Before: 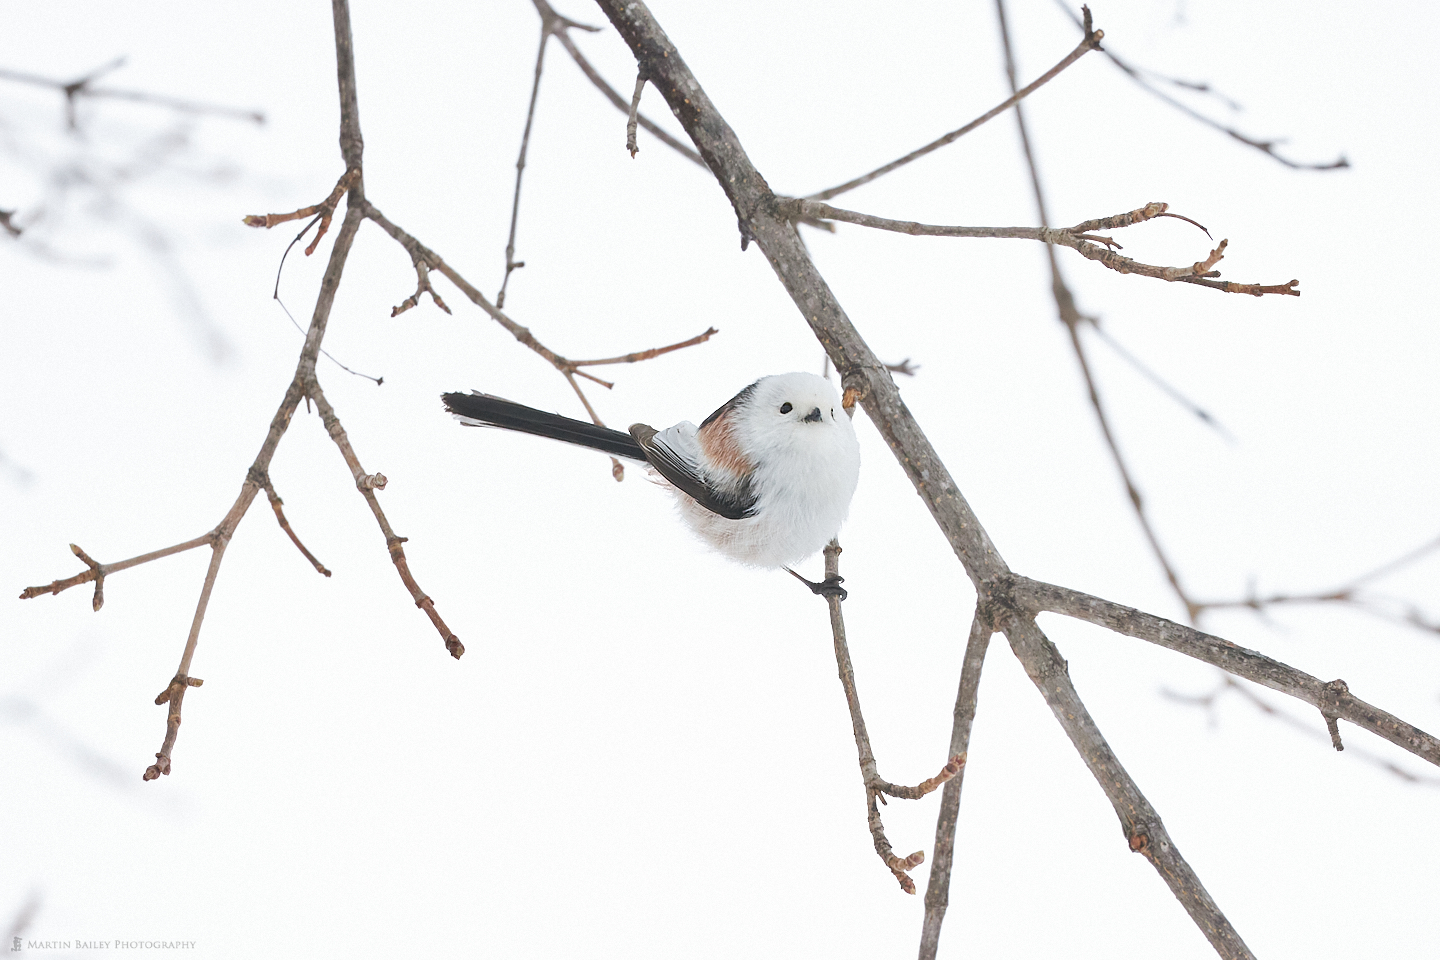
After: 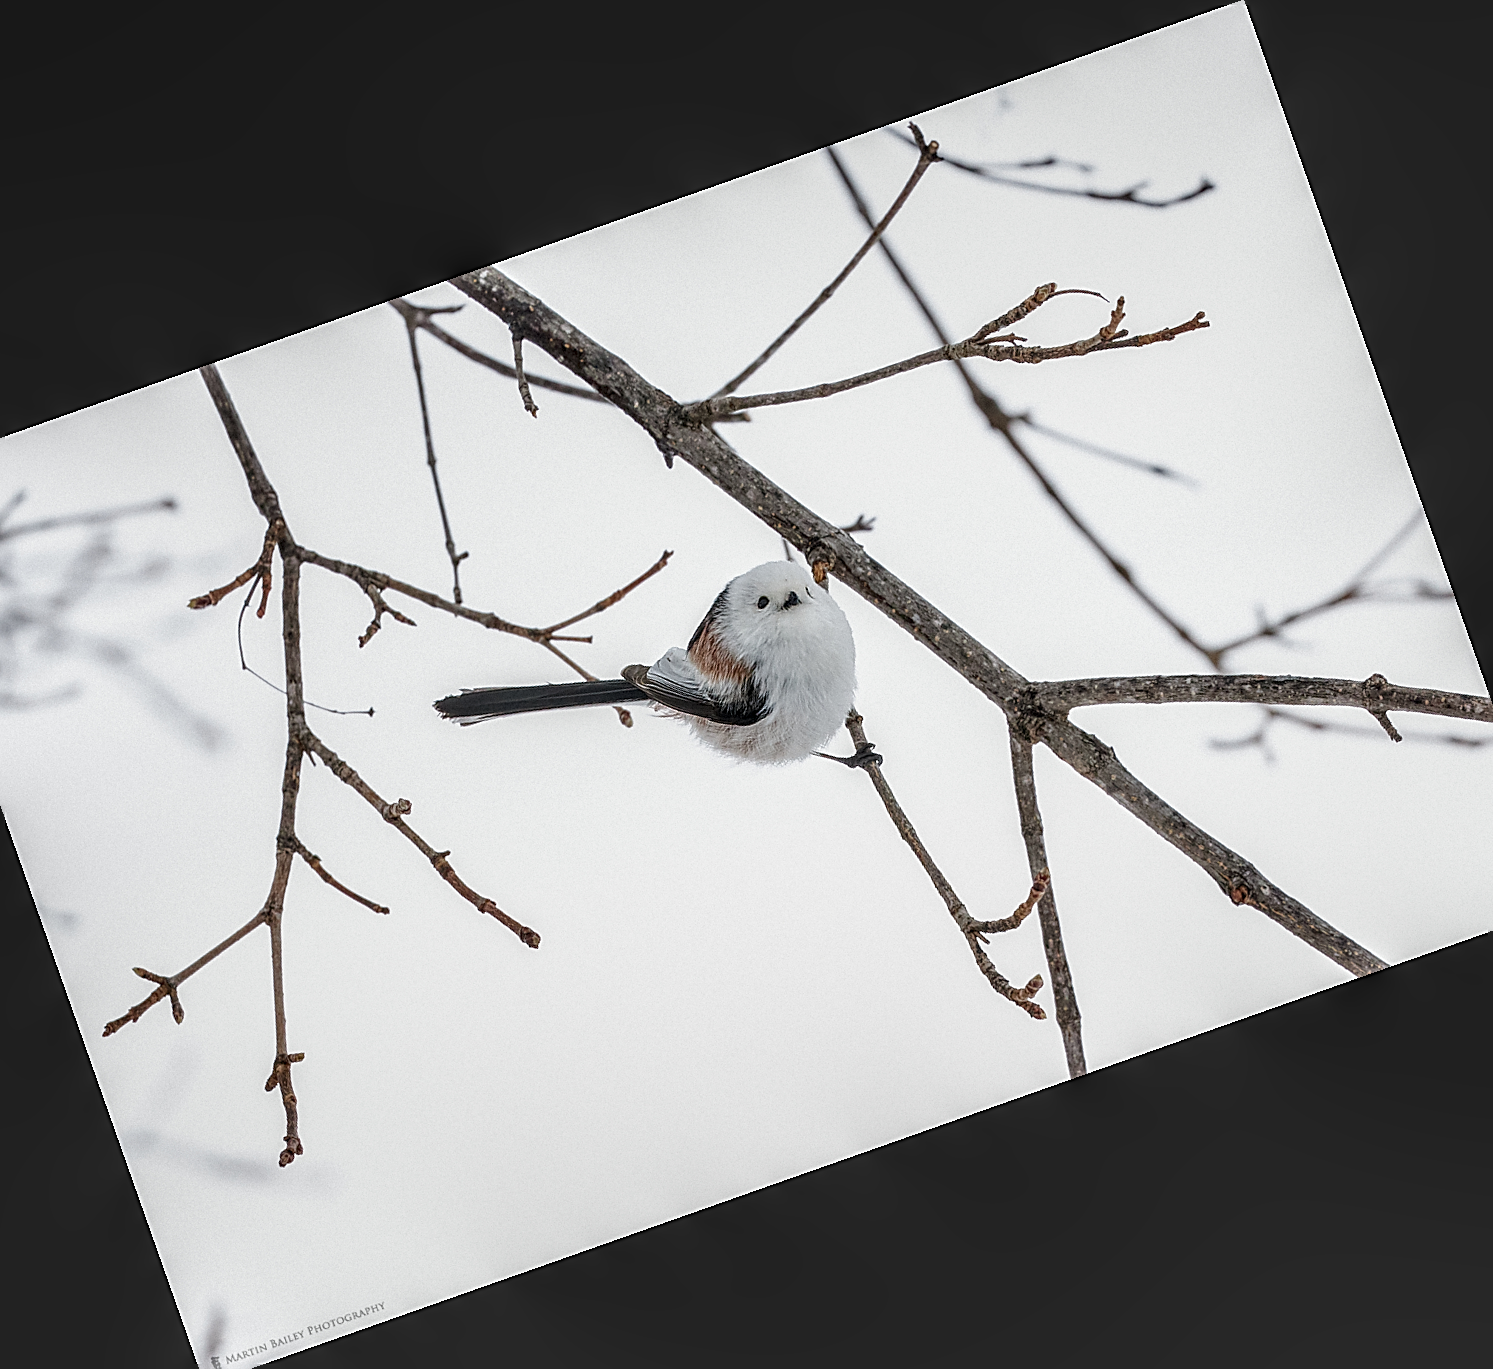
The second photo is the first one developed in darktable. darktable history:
sharpen: on, module defaults
exposure: black level correction -0.005, exposure 0.054 EV, compensate highlight preservation false
local contrast: highlights 12%, shadows 38%, detail 183%, midtone range 0.471
crop and rotate: angle 19.43°, left 6.812%, right 4.125%, bottom 1.087%
